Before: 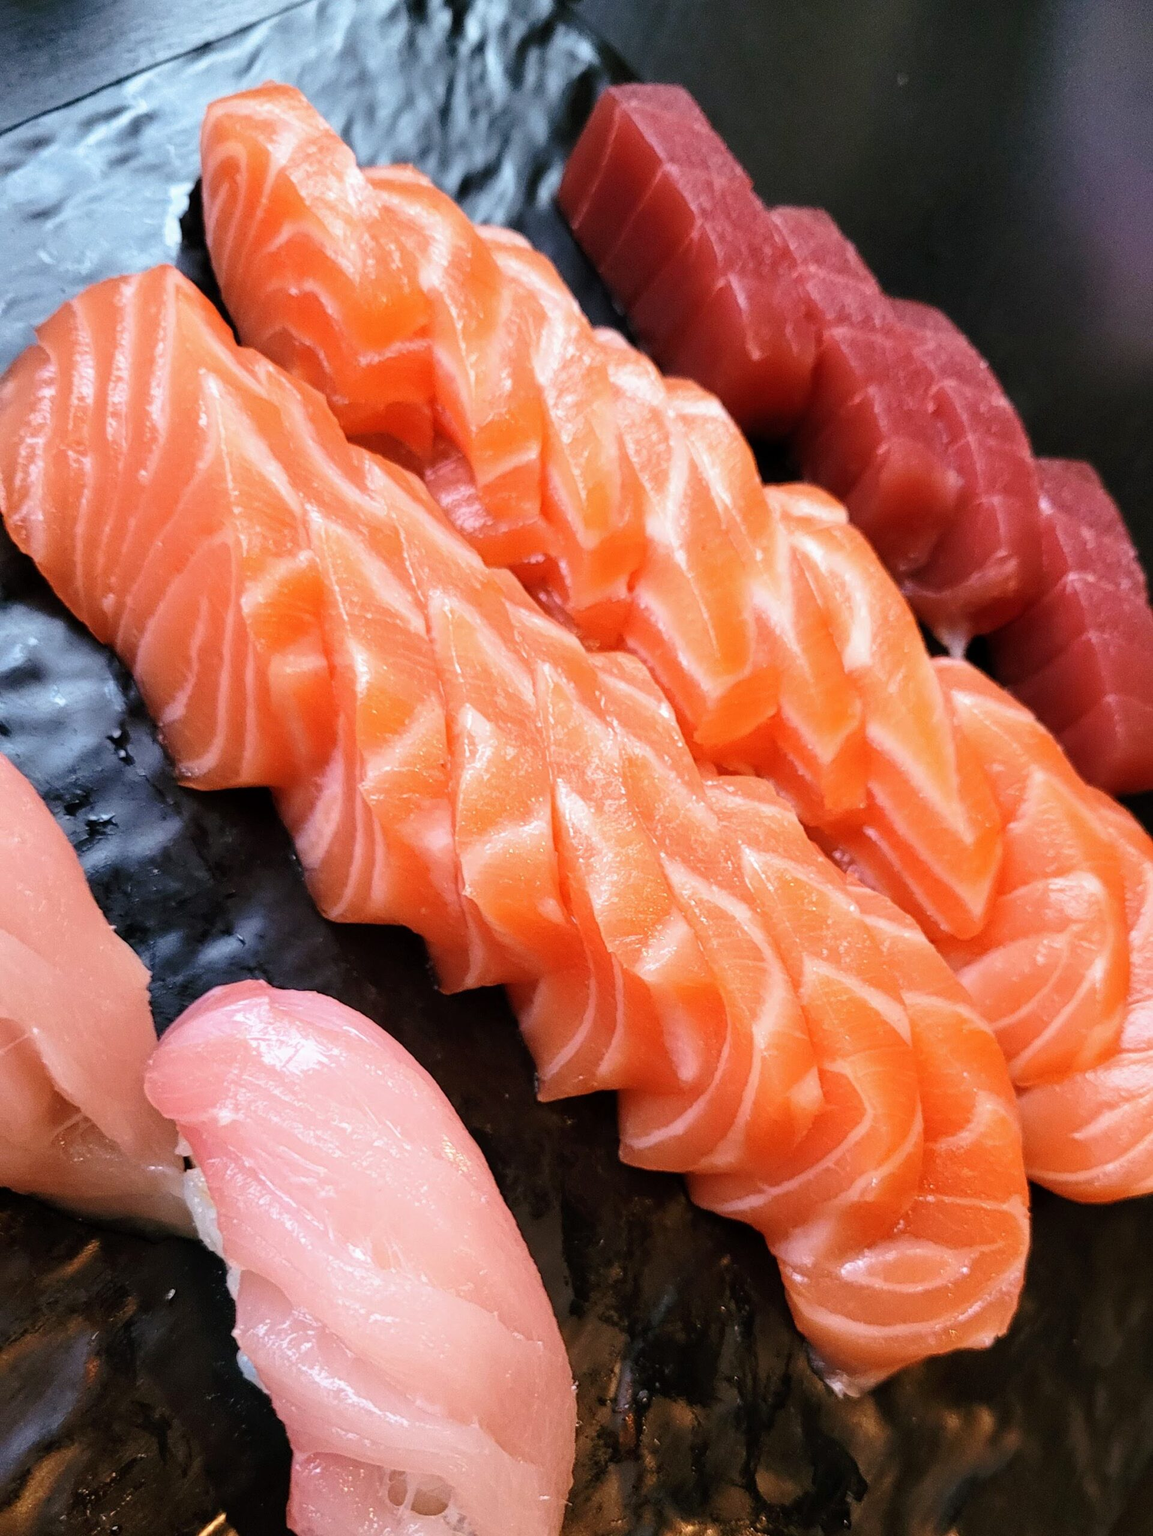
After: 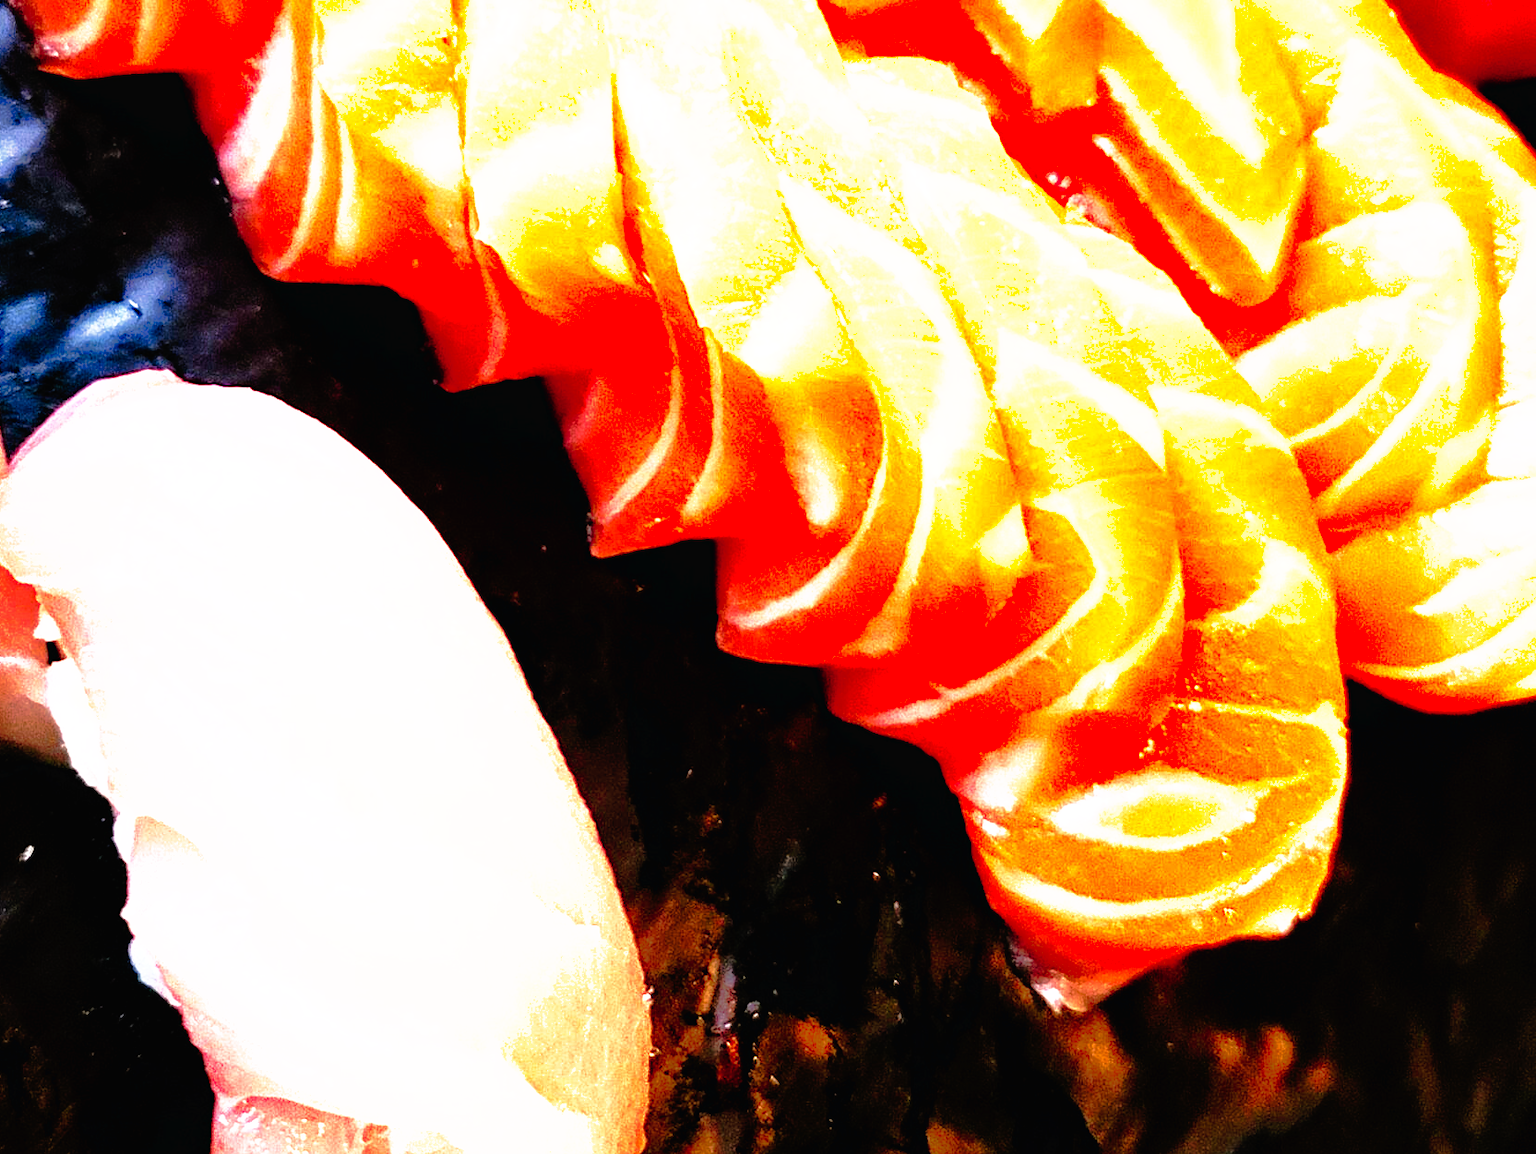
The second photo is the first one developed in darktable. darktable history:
shadows and highlights: on, module defaults
tone curve: curves: ch0 [(0, 0) (0.003, 0.008) (0.011, 0.008) (0.025, 0.008) (0.044, 0.008) (0.069, 0.006) (0.1, 0.006) (0.136, 0.006) (0.177, 0.008) (0.224, 0.012) (0.277, 0.026) (0.335, 0.083) (0.399, 0.165) (0.468, 0.292) (0.543, 0.416) (0.623, 0.535) (0.709, 0.692) (0.801, 0.853) (0.898, 0.981) (1, 1)], preserve colors none
crop and rotate: left 13.306%, top 48.129%, bottom 2.928%
exposure: black level correction 0, exposure 1.388 EV, compensate exposure bias true, compensate highlight preservation false
